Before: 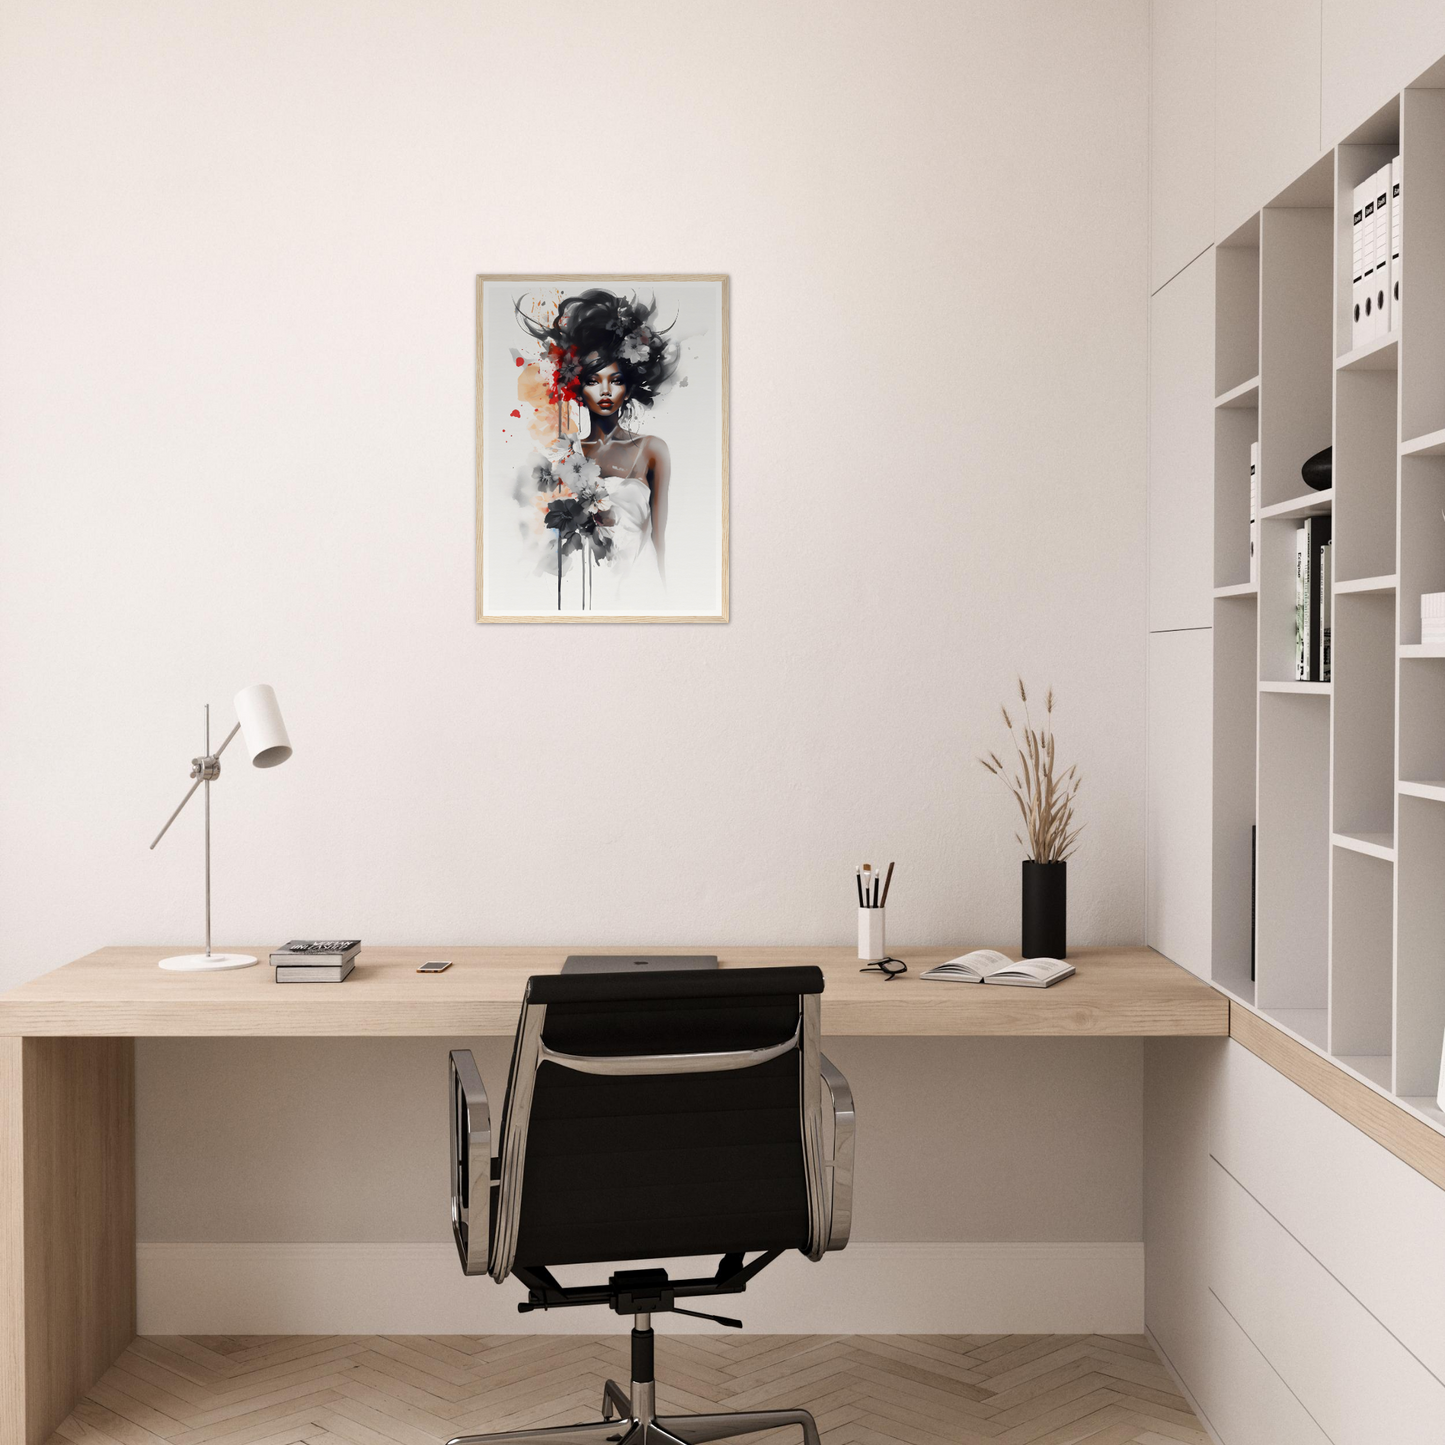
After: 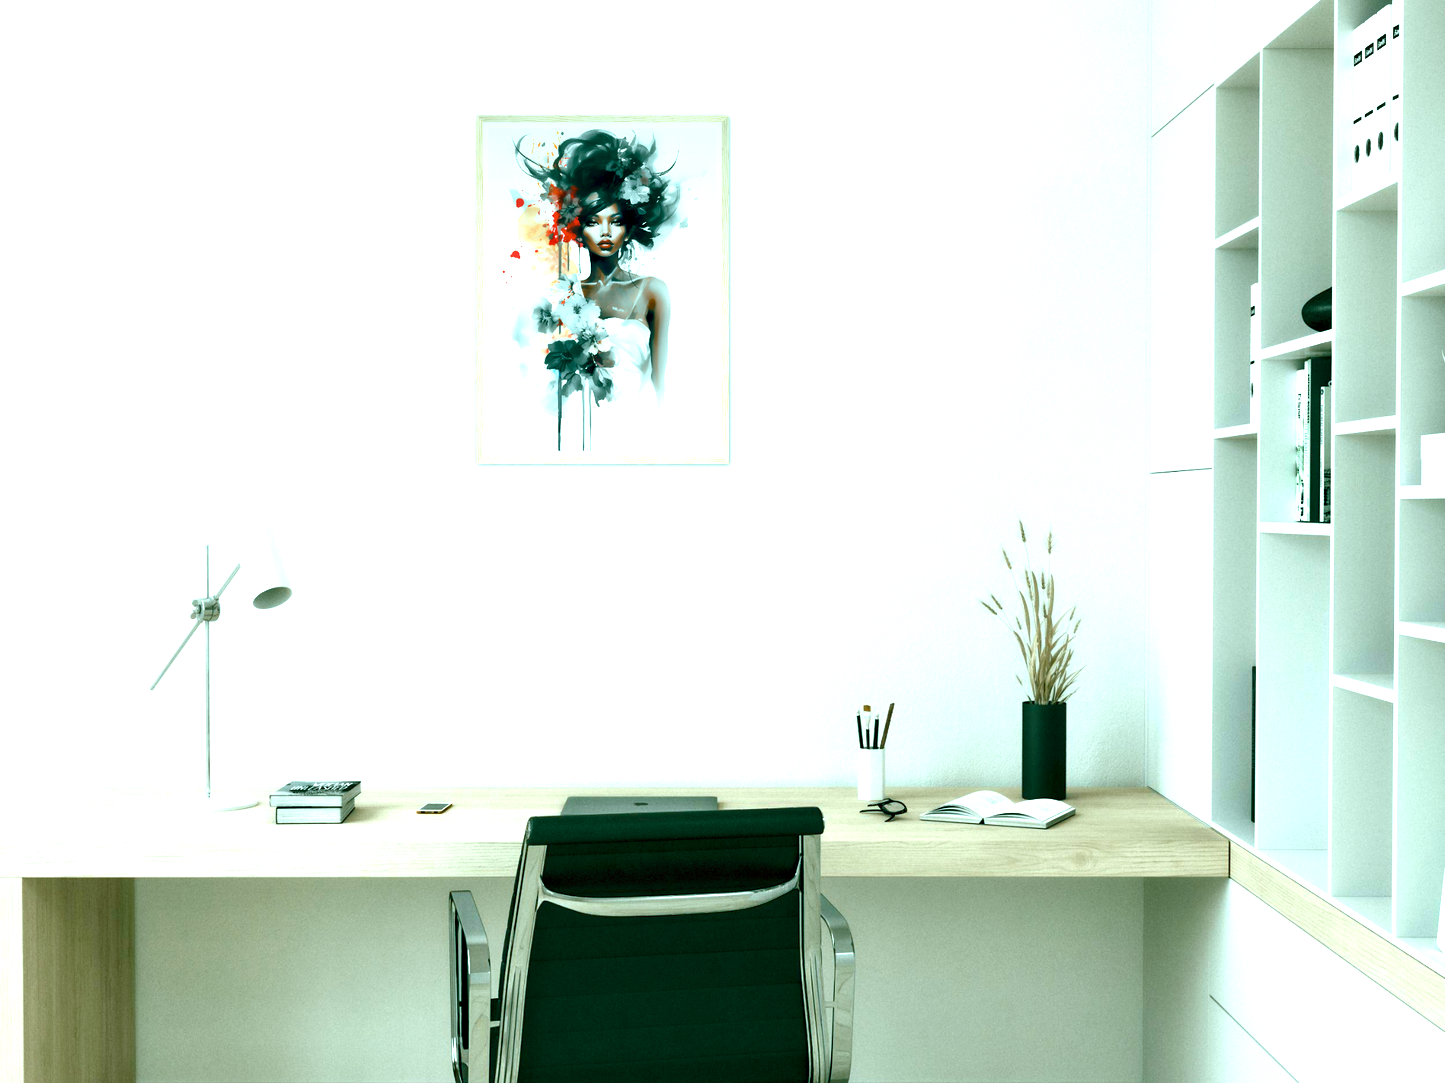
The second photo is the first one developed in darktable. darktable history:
crop: top 11.038%, bottom 13.962%
color balance rgb: shadows lift › chroma 11.71%, shadows lift › hue 133.46°, power › chroma 2.15%, power › hue 166.83°, highlights gain › chroma 4%, highlights gain › hue 200.2°, perceptual saturation grading › global saturation 18.05%
contrast equalizer: y [[0.514, 0.573, 0.581, 0.508, 0.5, 0.5], [0.5 ×6], [0.5 ×6], [0 ×6], [0 ×6]]
exposure: black level correction 0.001, exposure 1.116 EV, compensate highlight preservation false
